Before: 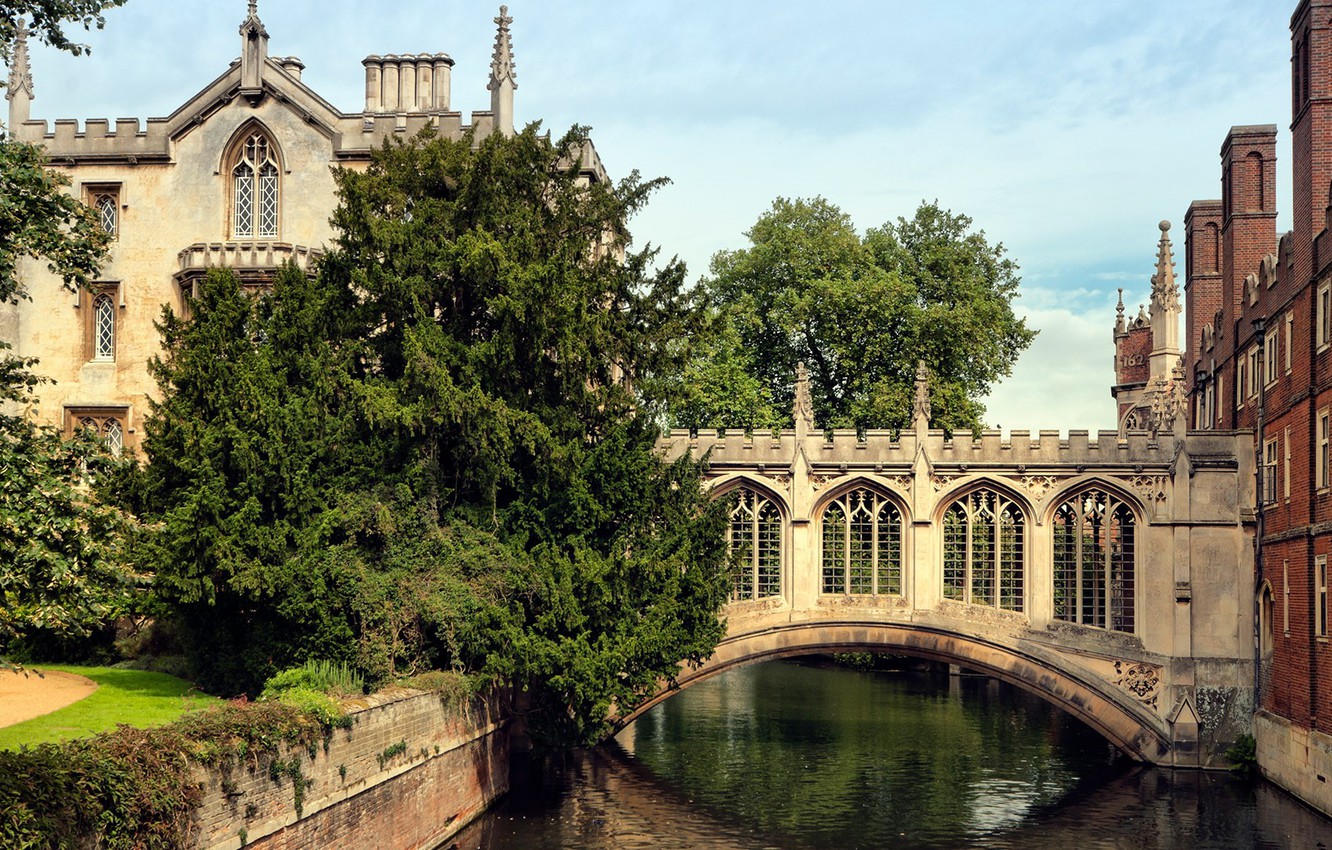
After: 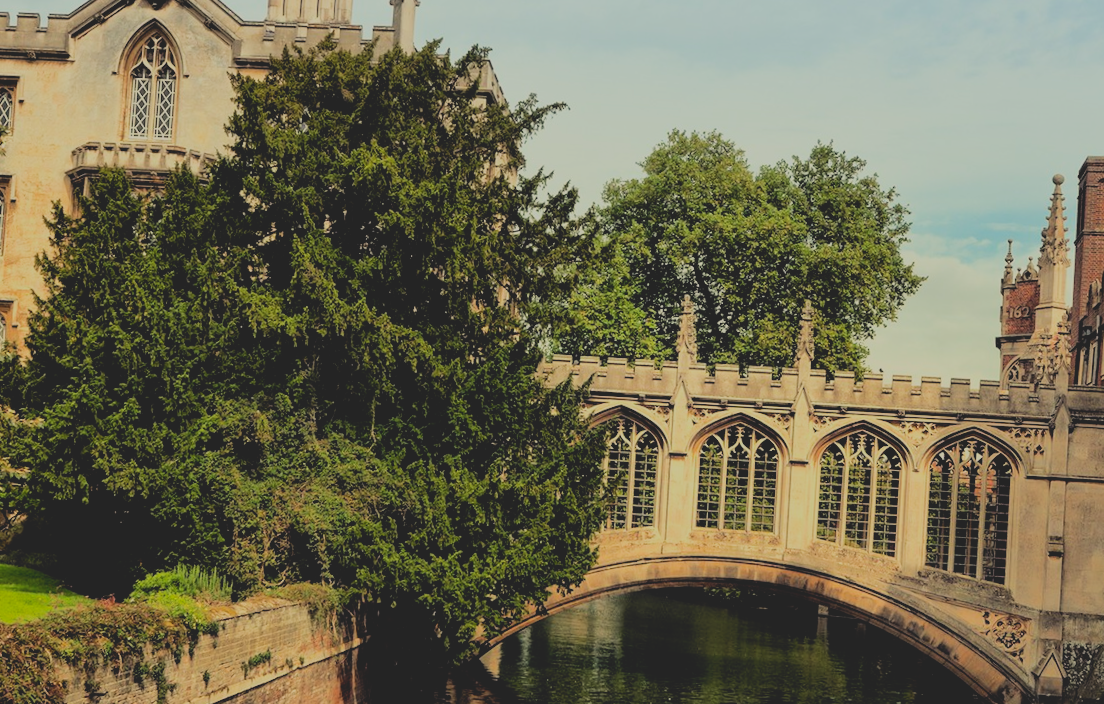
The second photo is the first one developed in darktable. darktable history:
white balance: red 1.029, blue 0.92
filmic rgb: black relative exposure -5 EV, hardness 2.88, contrast 1.3
contrast brightness saturation: contrast -0.28
crop and rotate: angle -3.27°, left 5.211%, top 5.211%, right 4.607%, bottom 4.607%
